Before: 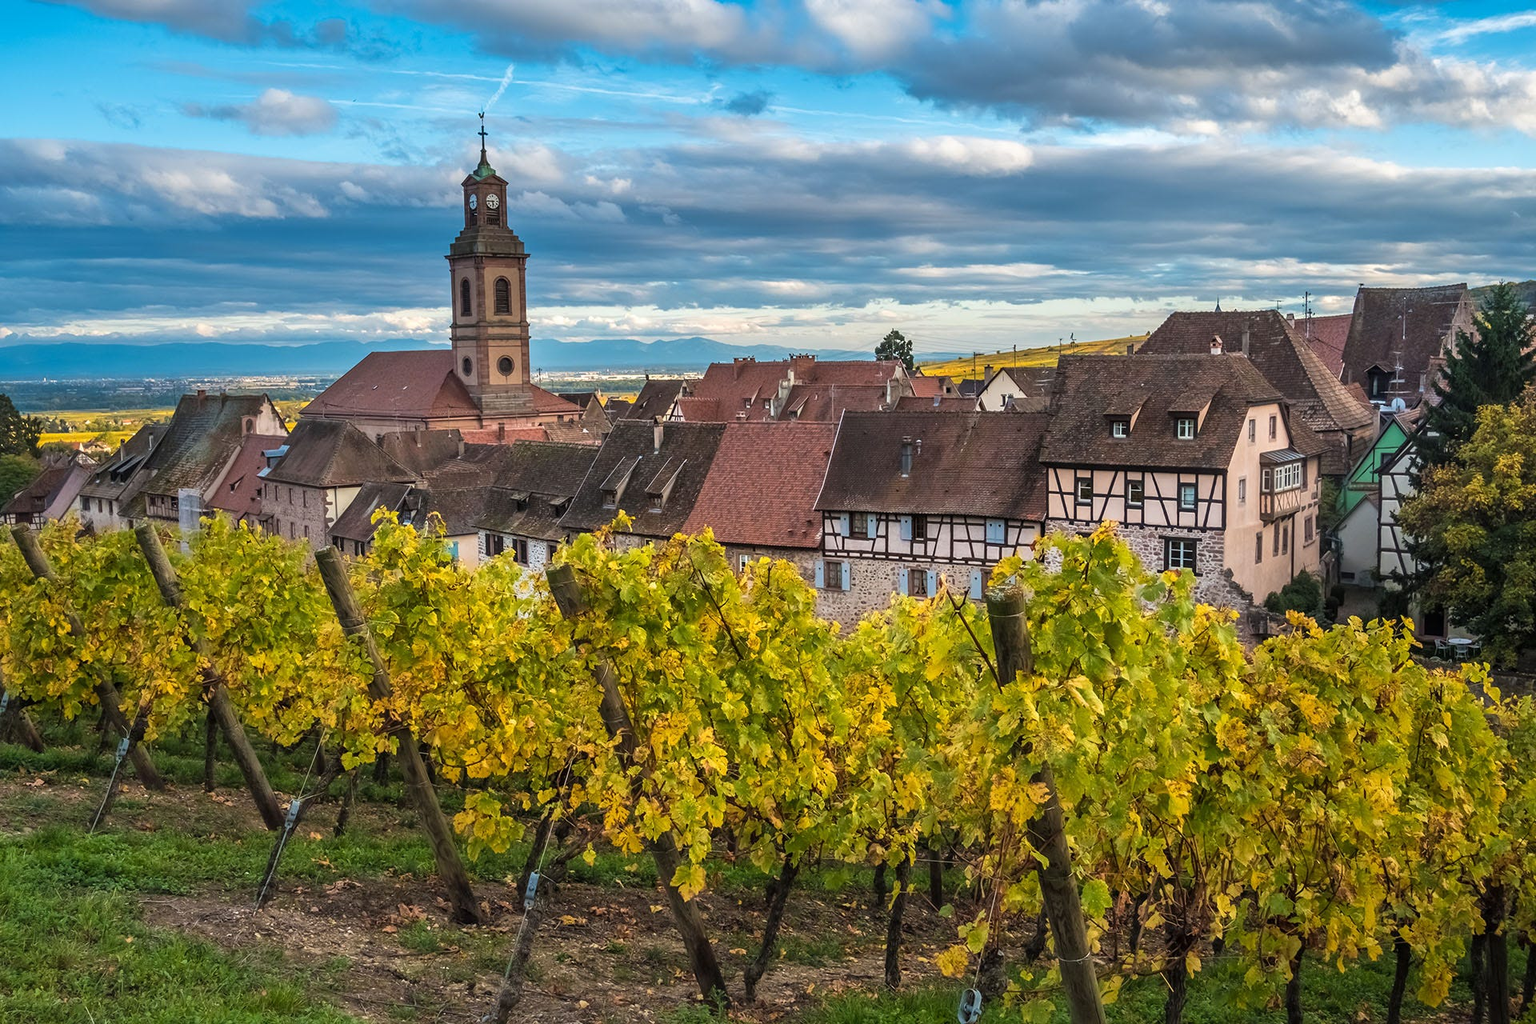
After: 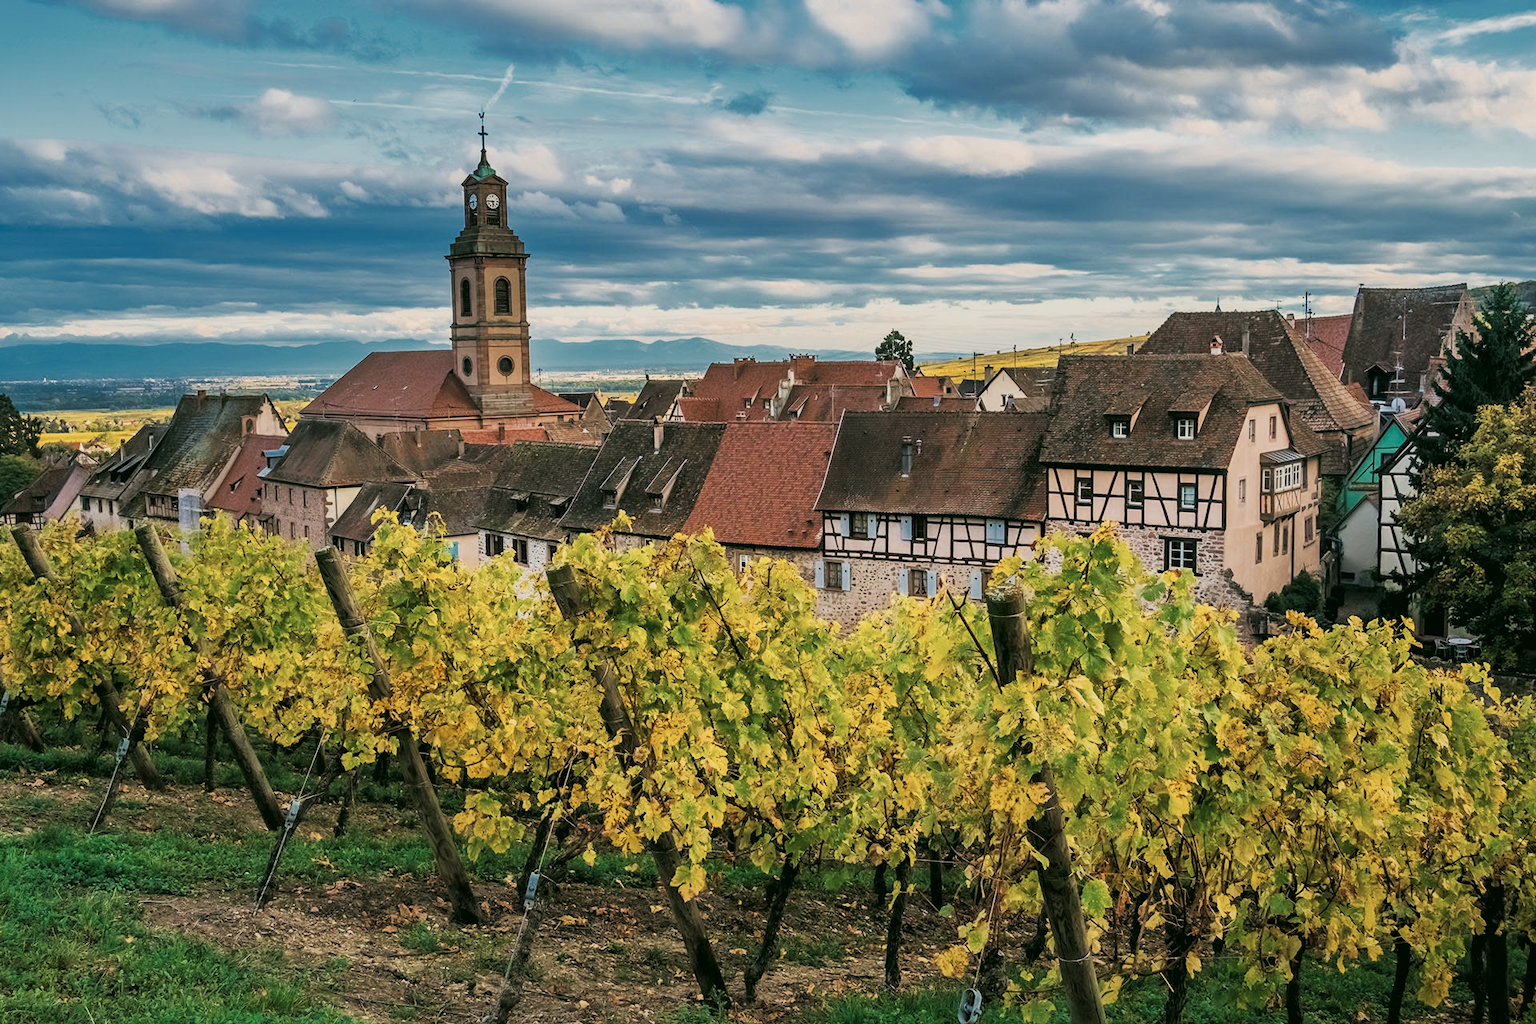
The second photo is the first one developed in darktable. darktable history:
tone curve: curves: ch0 [(0, 0) (0.003, 0.006) (0.011, 0.015) (0.025, 0.032) (0.044, 0.054) (0.069, 0.079) (0.1, 0.111) (0.136, 0.146) (0.177, 0.186) (0.224, 0.229) (0.277, 0.286) (0.335, 0.348) (0.399, 0.426) (0.468, 0.514) (0.543, 0.609) (0.623, 0.706) (0.709, 0.789) (0.801, 0.862) (0.898, 0.926) (1, 1)], preserve colors none
color correction: highlights a* 4.02, highlights b* 4.98, shadows a* -7.55, shadows b* 4.98
velvia: on, module defaults
filmic rgb: black relative exposure -7.65 EV, white relative exposure 4.56 EV, hardness 3.61
tone equalizer: on, module defaults
color zones: curves: ch0 [(0, 0.5) (0.125, 0.4) (0.25, 0.5) (0.375, 0.4) (0.5, 0.4) (0.625, 0.35) (0.75, 0.35) (0.875, 0.5)]; ch1 [(0, 0.35) (0.125, 0.45) (0.25, 0.35) (0.375, 0.35) (0.5, 0.35) (0.625, 0.35) (0.75, 0.45) (0.875, 0.35)]; ch2 [(0, 0.6) (0.125, 0.5) (0.25, 0.5) (0.375, 0.6) (0.5, 0.6) (0.625, 0.5) (0.75, 0.5) (0.875, 0.5)]
